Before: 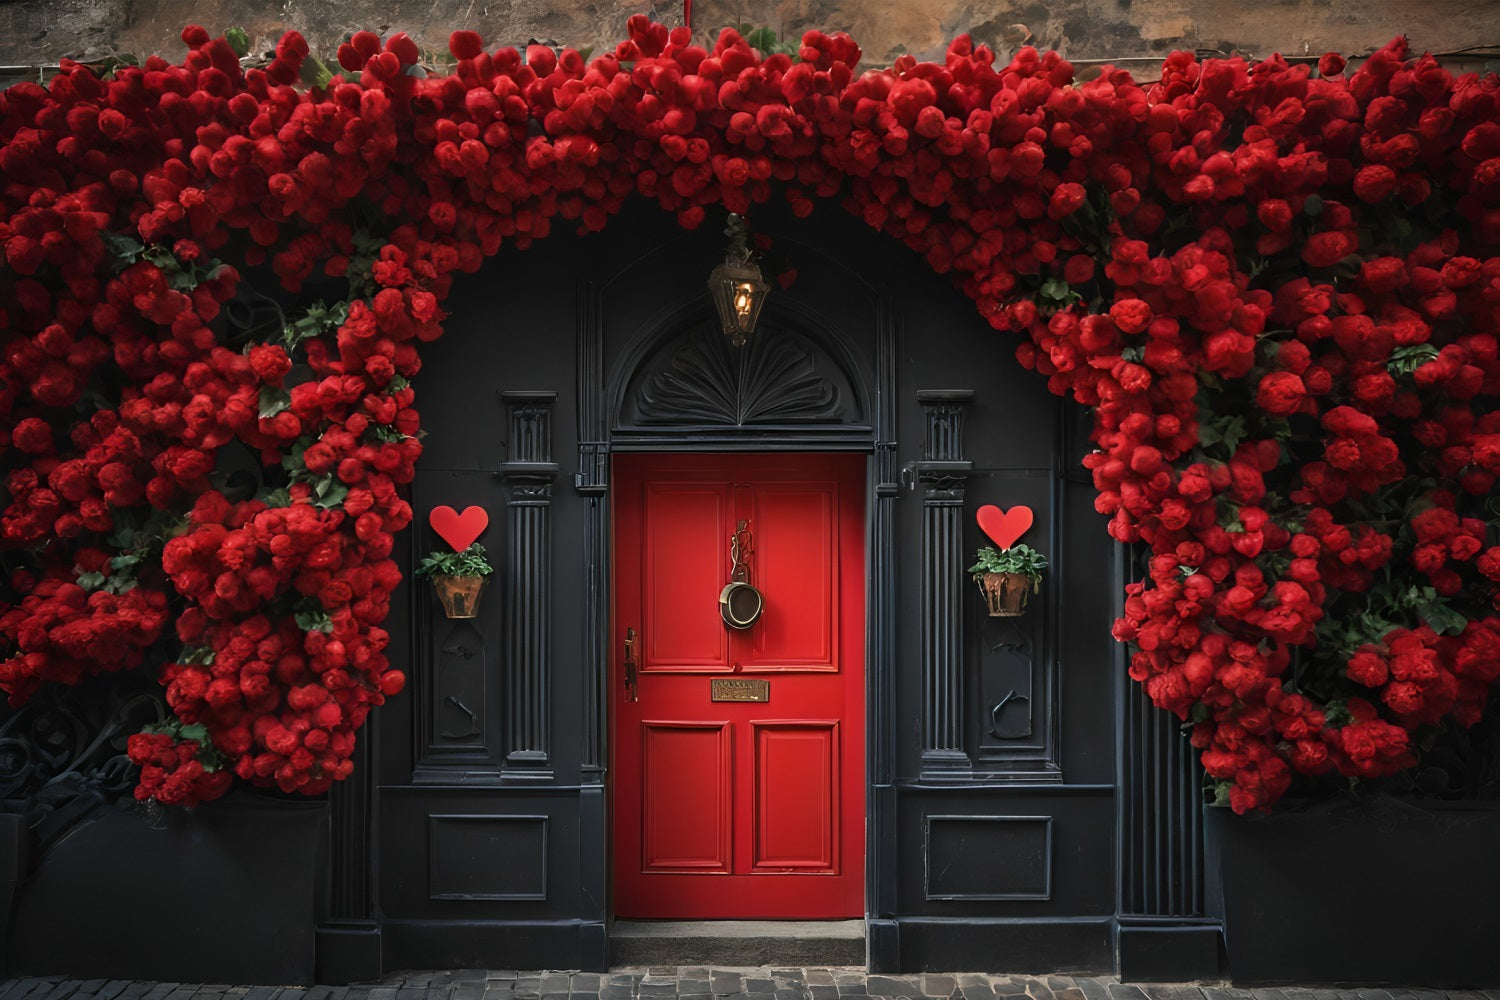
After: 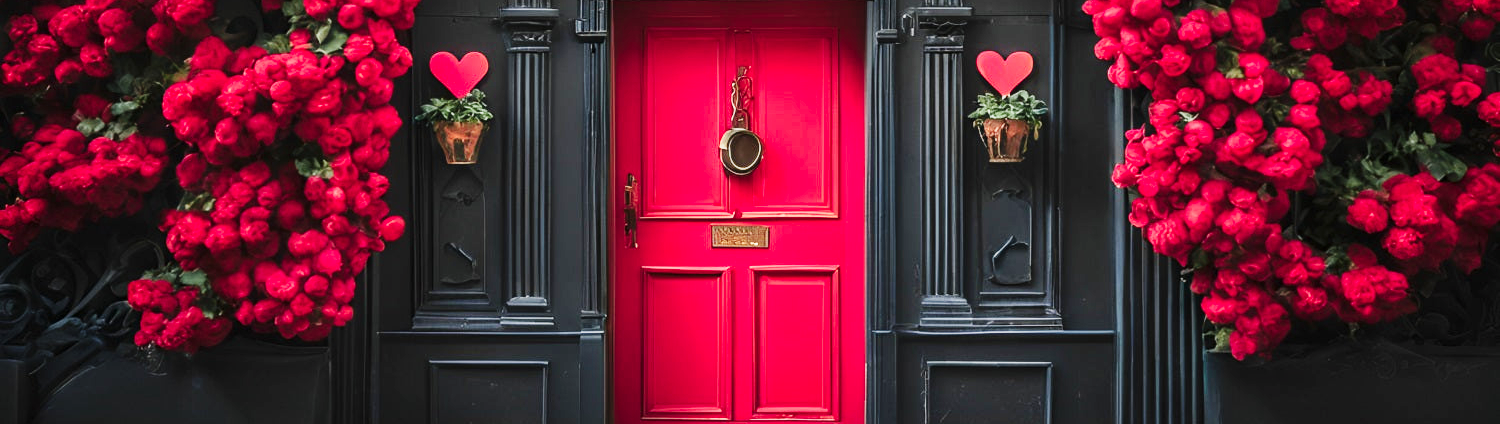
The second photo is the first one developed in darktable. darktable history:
base curve: curves: ch0 [(0, 0) (0.018, 0.026) (0.143, 0.37) (0.33, 0.731) (0.458, 0.853) (0.735, 0.965) (0.905, 0.986) (1, 1)], preserve colors none
local contrast: detail 109%
crop: top 45.403%, bottom 12.118%
color zones: curves: ch1 [(0.309, 0.524) (0.41, 0.329) (0.508, 0.509)]; ch2 [(0.25, 0.457) (0.75, 0.5)]
